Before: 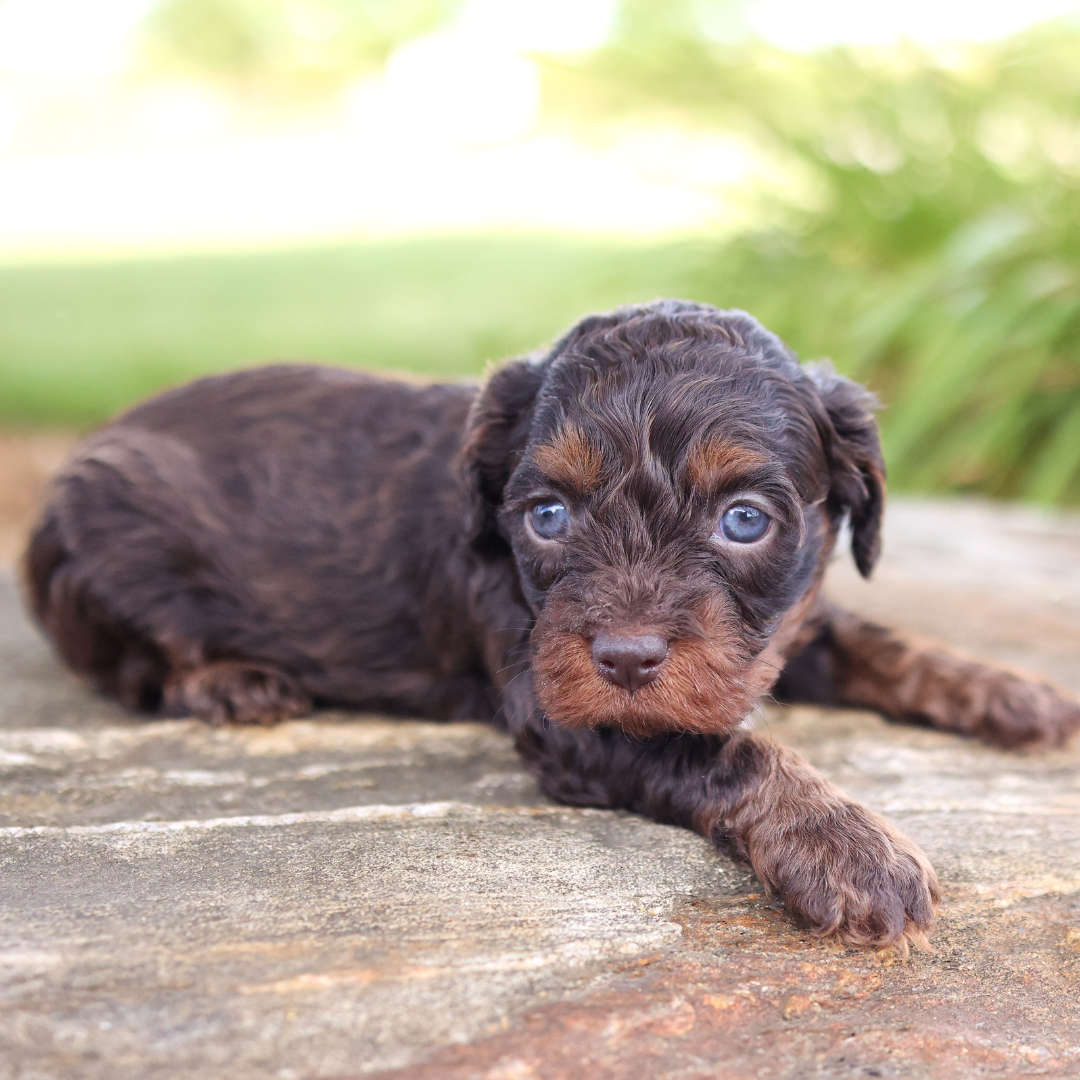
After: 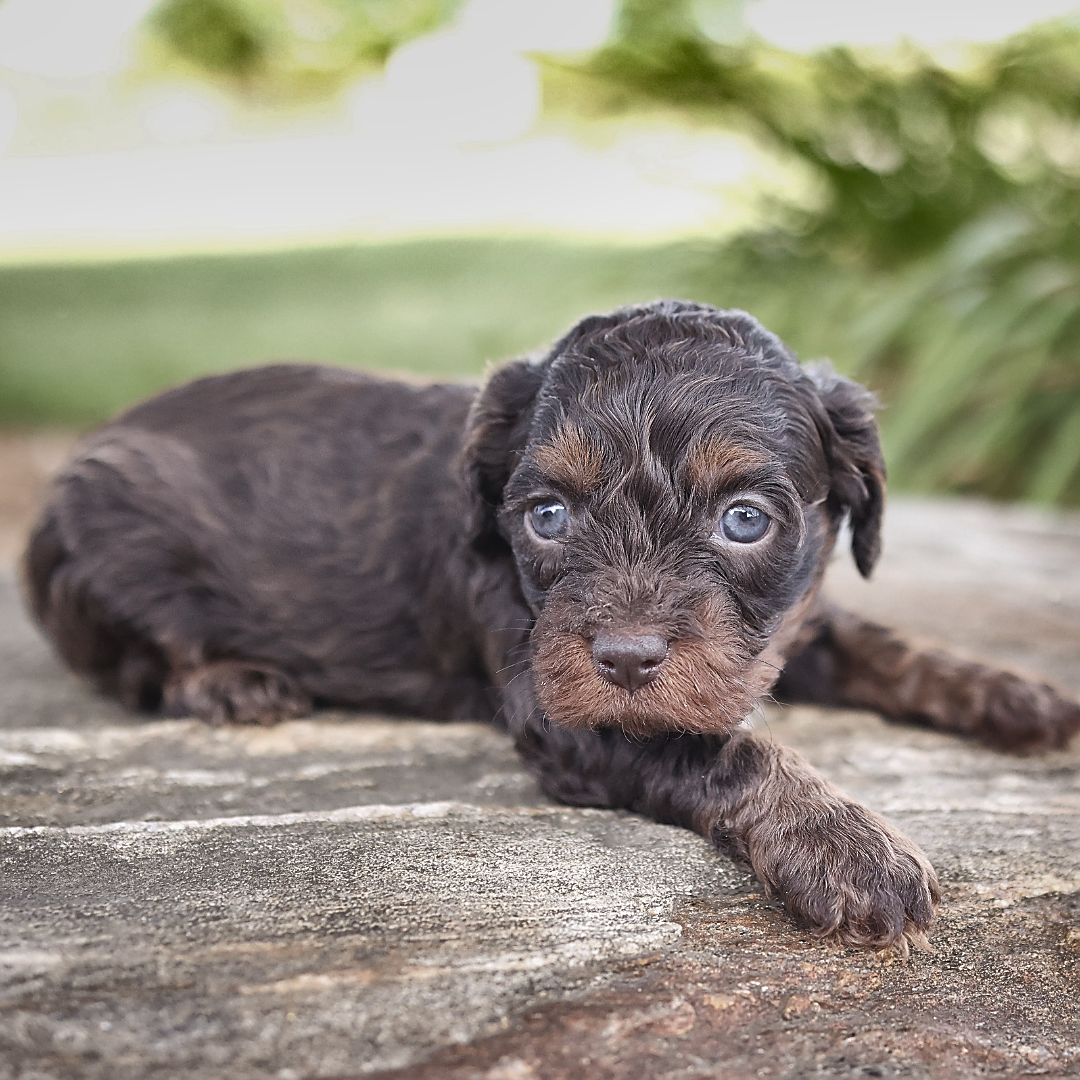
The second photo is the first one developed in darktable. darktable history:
sharpen: radius 1.4, amount 1.25, threshold 0.7
shadows and highlights: shadows 20.91, highlights -82.73, soften with gaussian
contrast brightness saturation: contrast -0.05, saturation -0.41
base curve: curves: ch0 [(0, 0) (0.472, 0.508) (1, 1)]
